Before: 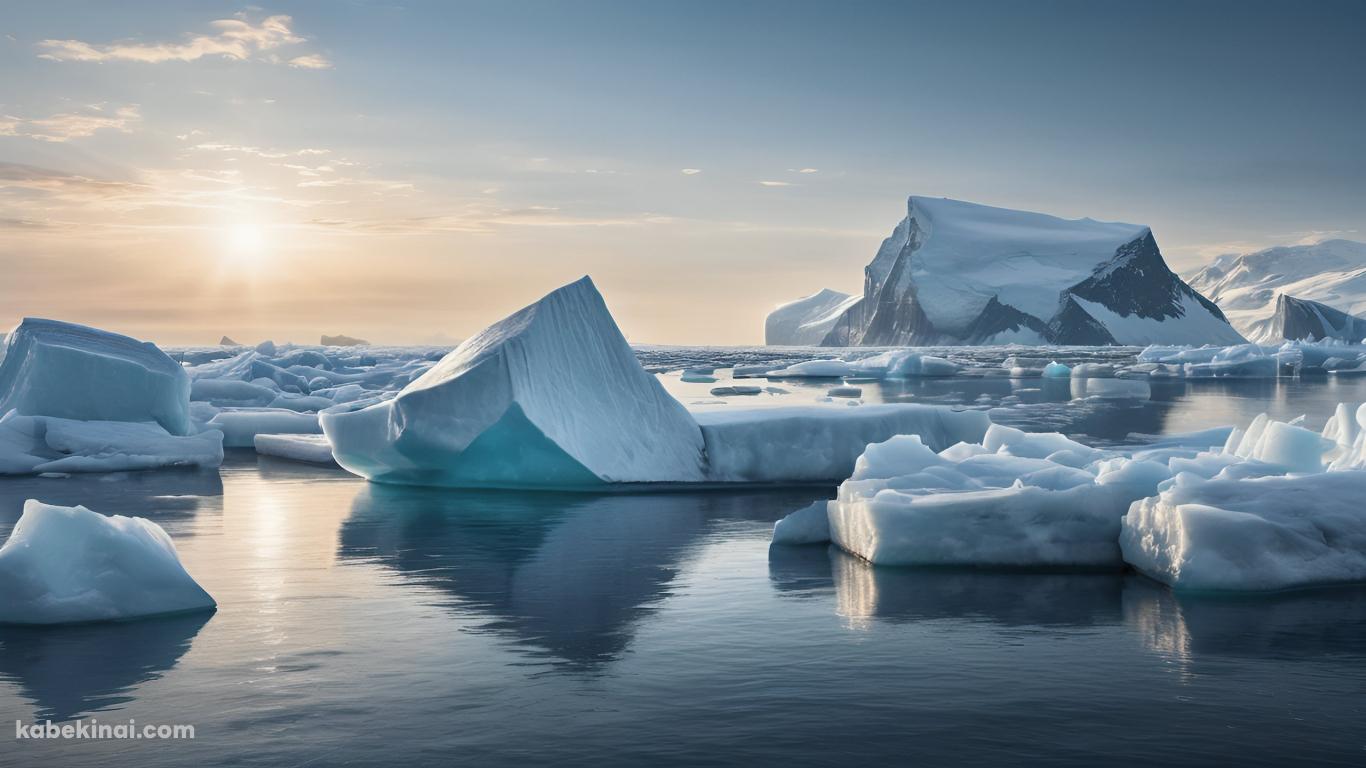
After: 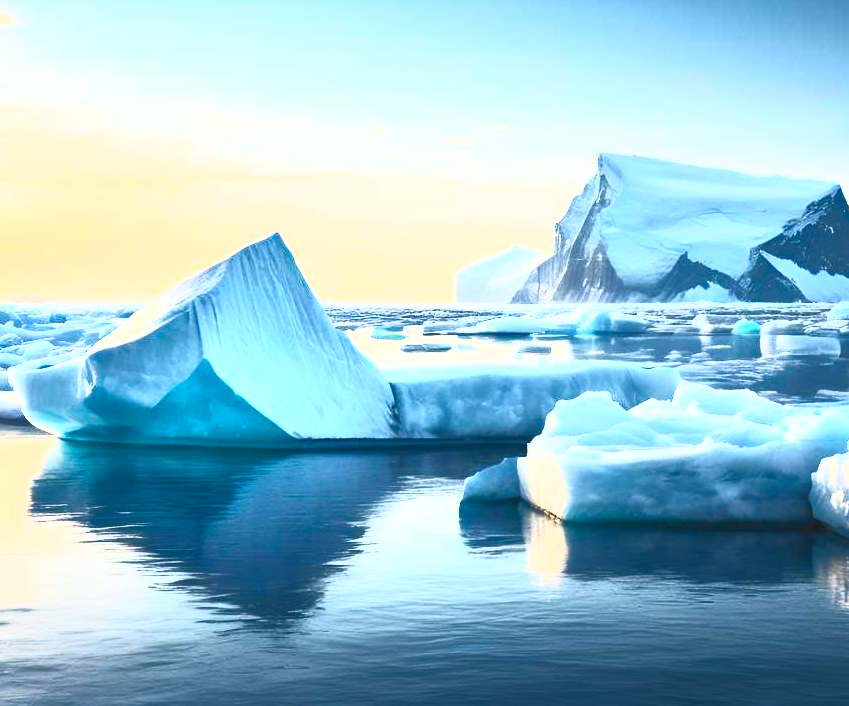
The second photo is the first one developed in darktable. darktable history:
crop and rotate: left 22.728%, top 5.627%, right 15.057%, bottom 2.348%
contrast brightness saturation: contrast 0.981, brightness 0.98, saturation 0.996
